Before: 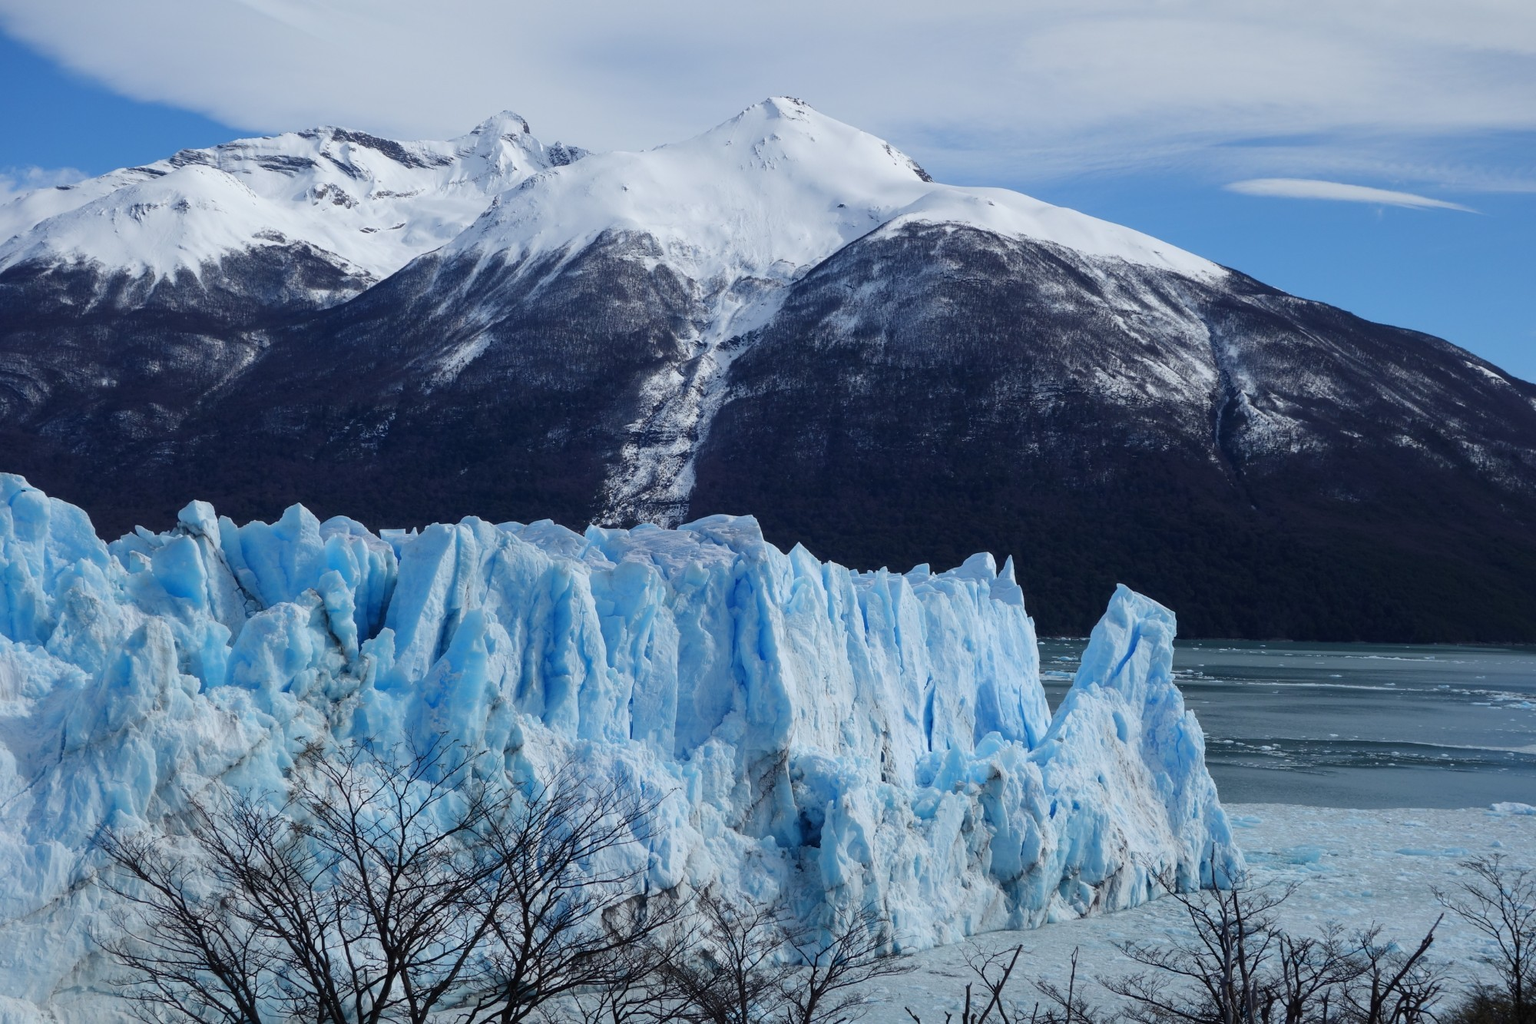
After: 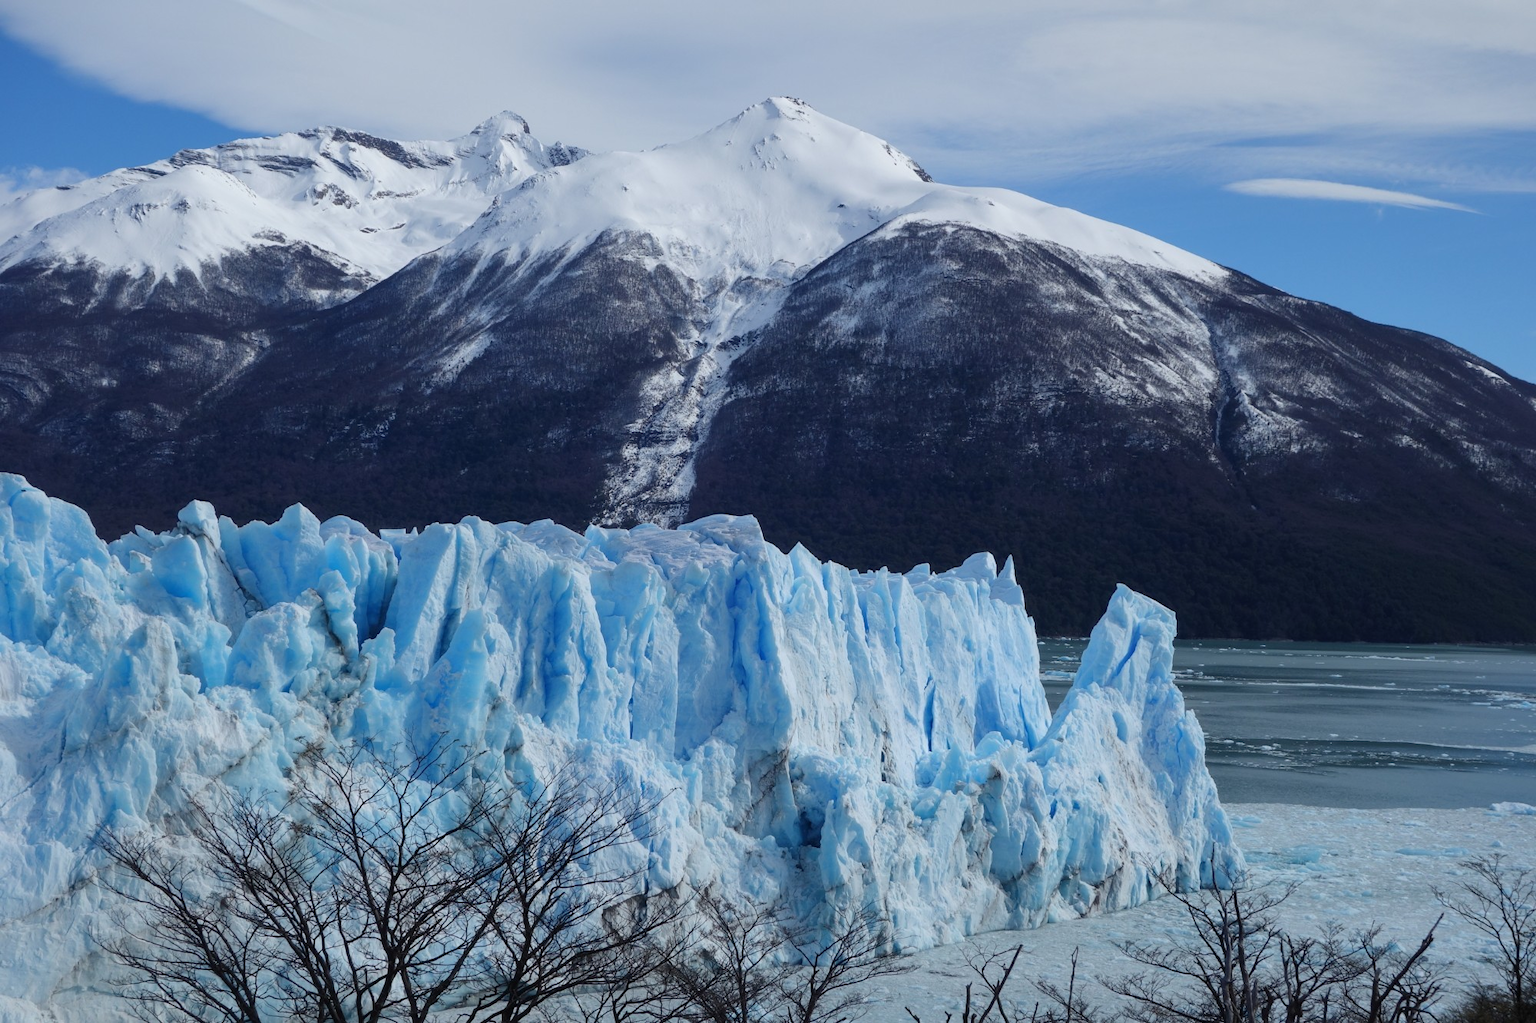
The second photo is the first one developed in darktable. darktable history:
shadows and highlights: shadows 25.46, highlights -26.47
